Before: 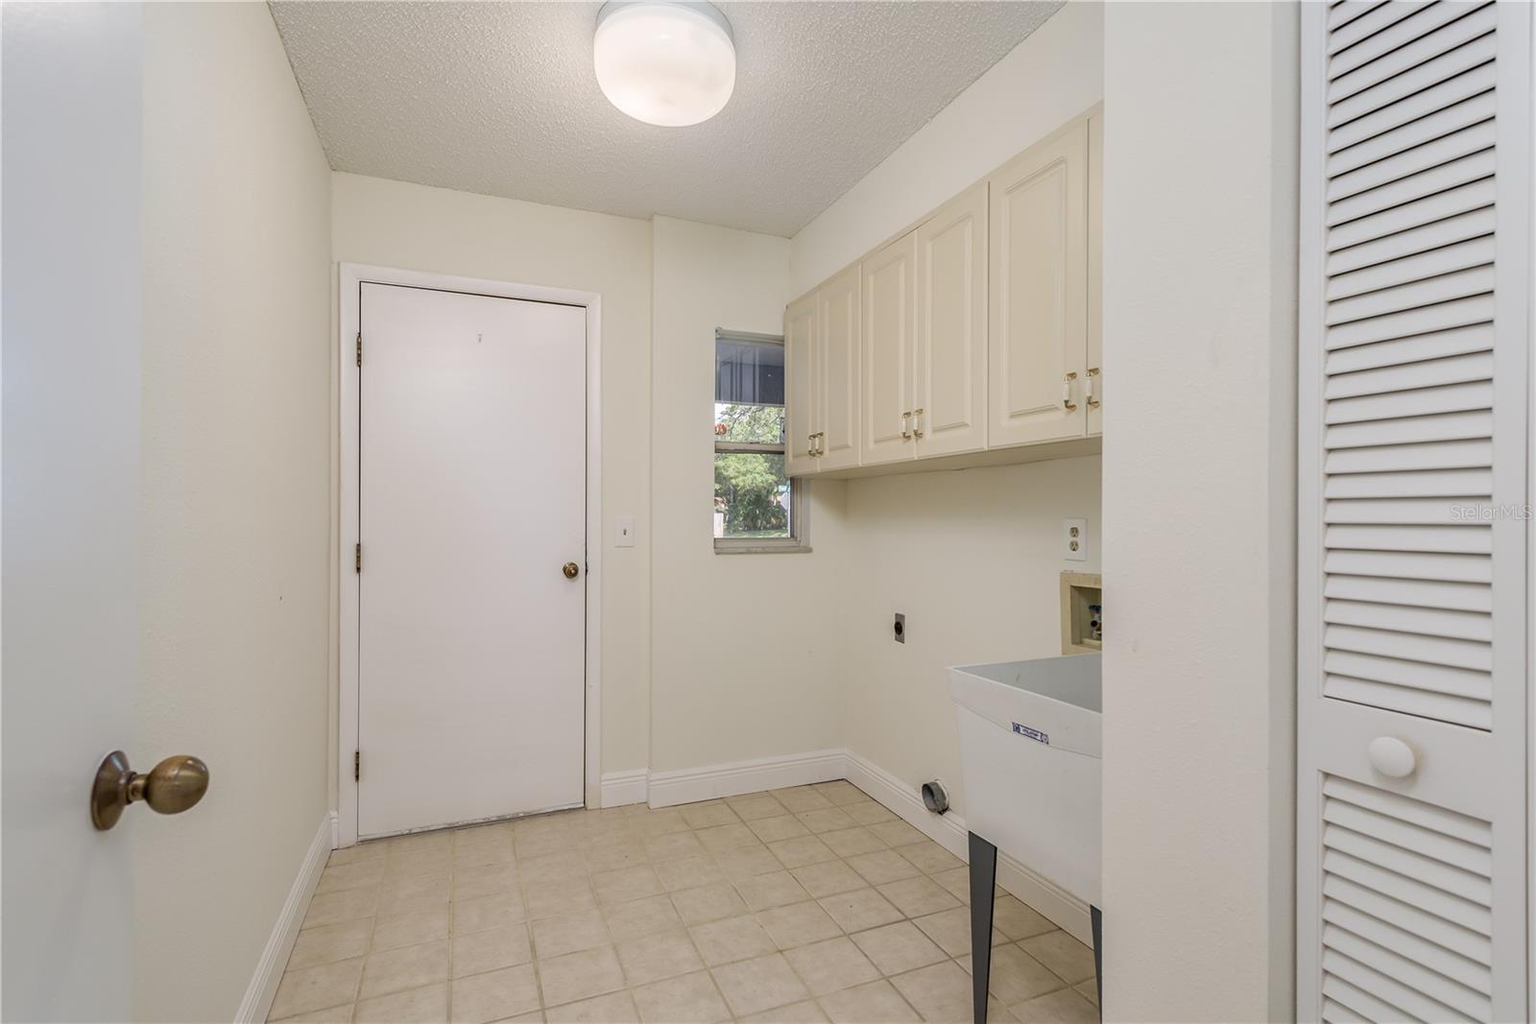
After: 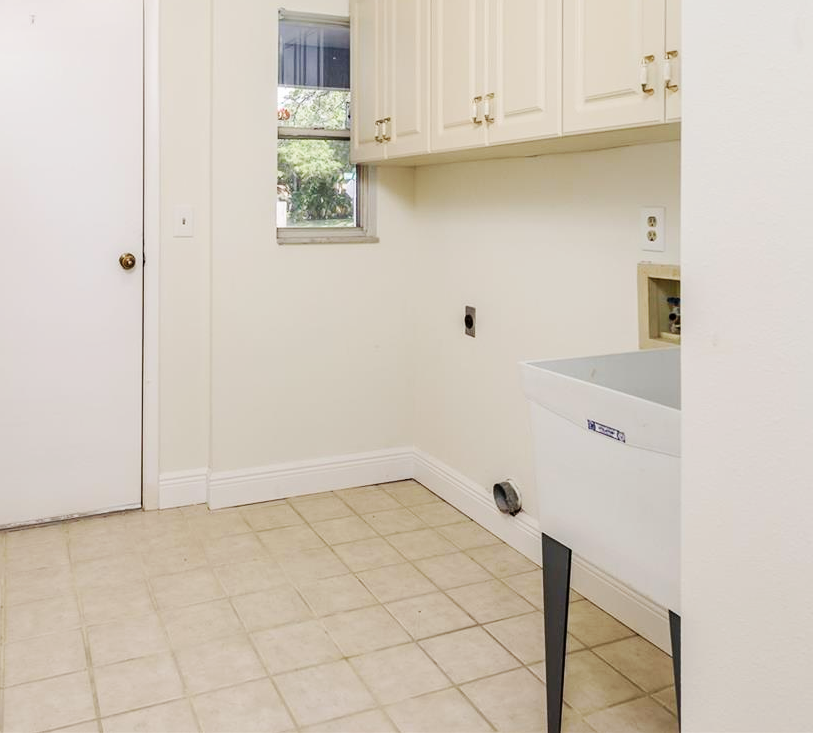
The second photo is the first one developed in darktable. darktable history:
crop and rotate: left 29.297%, top 31.281%, right 19.829%
base curve: curves: ch0 [(0, 0) (0.032, 0.025) (0.121, 0.166) (0.206, 0.329) (0.605, 0.79) (1, 1)], preserve colors none
